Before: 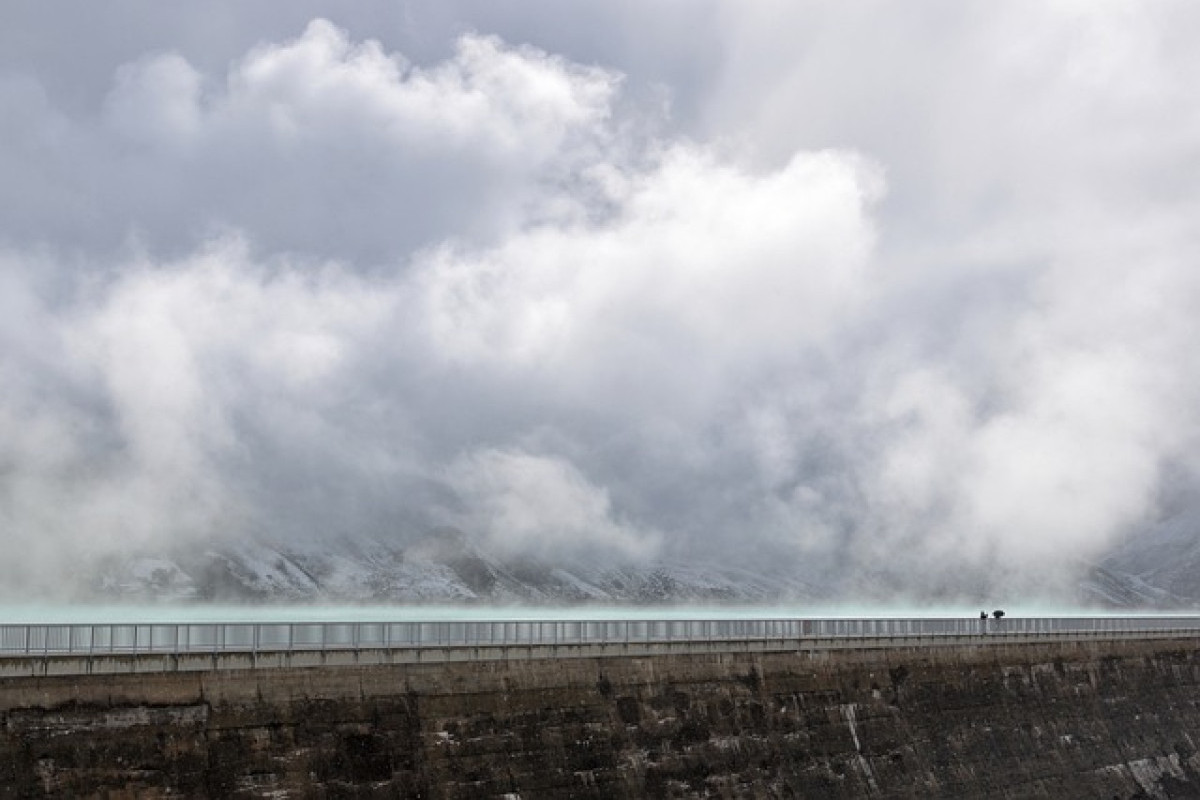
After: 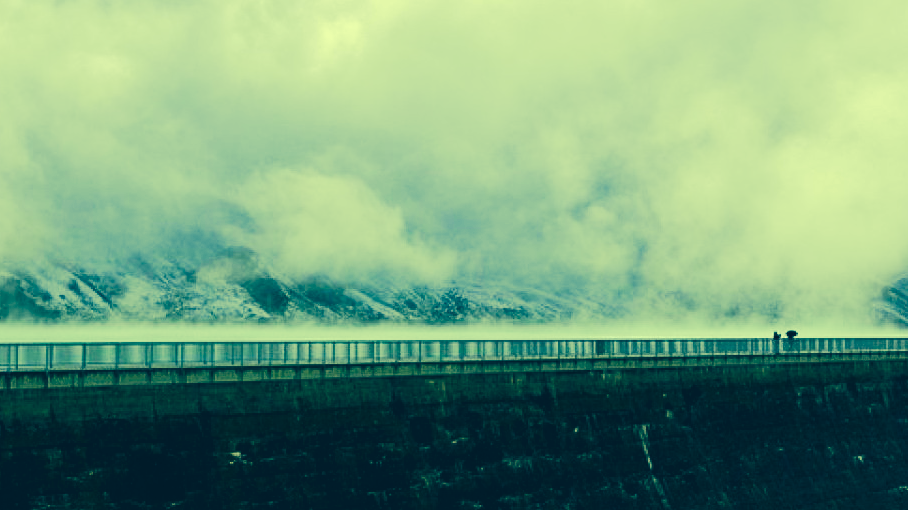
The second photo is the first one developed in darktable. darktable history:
crop and rotate: left 17.299%, top 35.115%, right 7.015%, bottom 1.024%
tone curve: curves: ch0 [(0, 0) (0.003, 0.002) (0.011, 0.004) (0.025, 0.005) (0.044, 0.009) (0.069, 0.013) (0.1, 0.017) (0.136, 0.036) (0.177, 0.066) (0.224, 0.102) (0.277, 0.143) (0.335, 0.197) (0.399, 0.268) (0.468, 0.389) (0.543, 0.549) (0.623, 0.714) (0.709, 0.801) (0.801, 0.854) (0.898, 0.9) (1, 1)], preserve colors none
color correction: highlights a* -15.58, highlights b* 40, shadows a* -40, shadows b* -26.18
